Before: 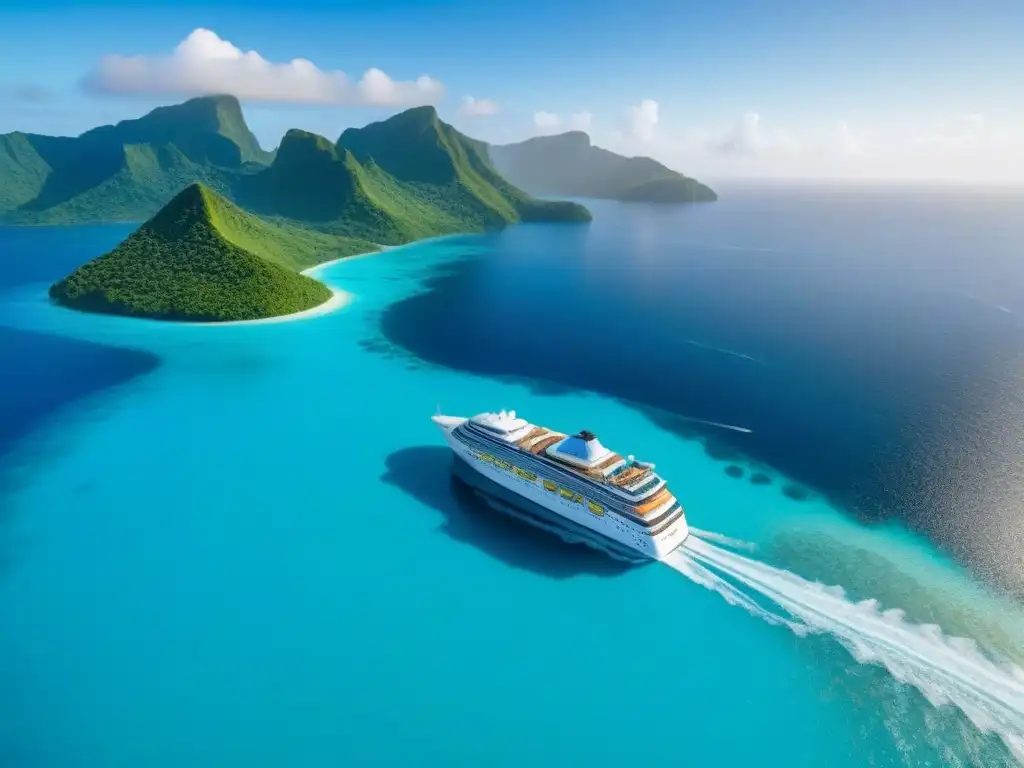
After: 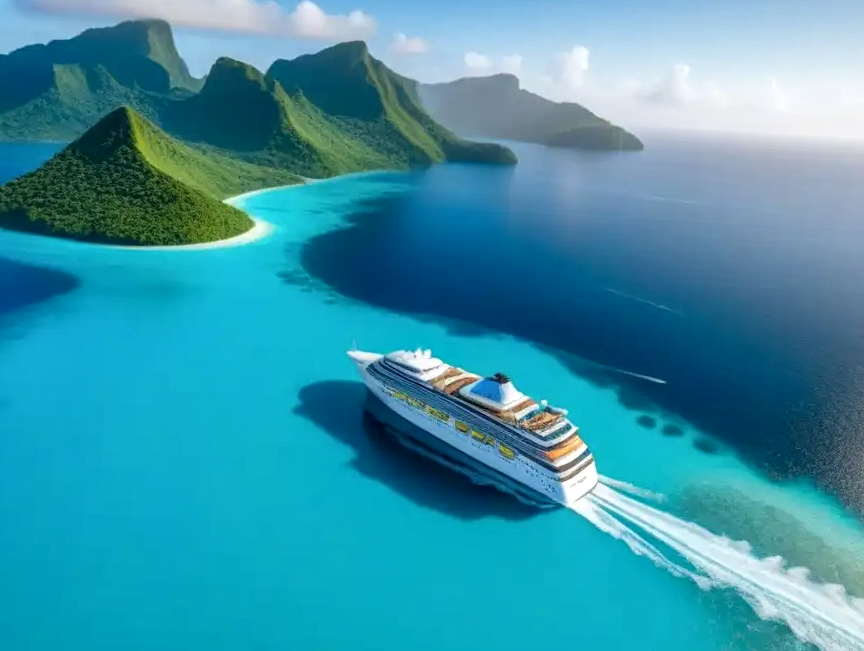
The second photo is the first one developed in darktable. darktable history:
crop and rotate: angle -2.92°, left 5.366%, top 5.203%, right 4.609%, bottom 4.354%
local contrast: detail 130%
